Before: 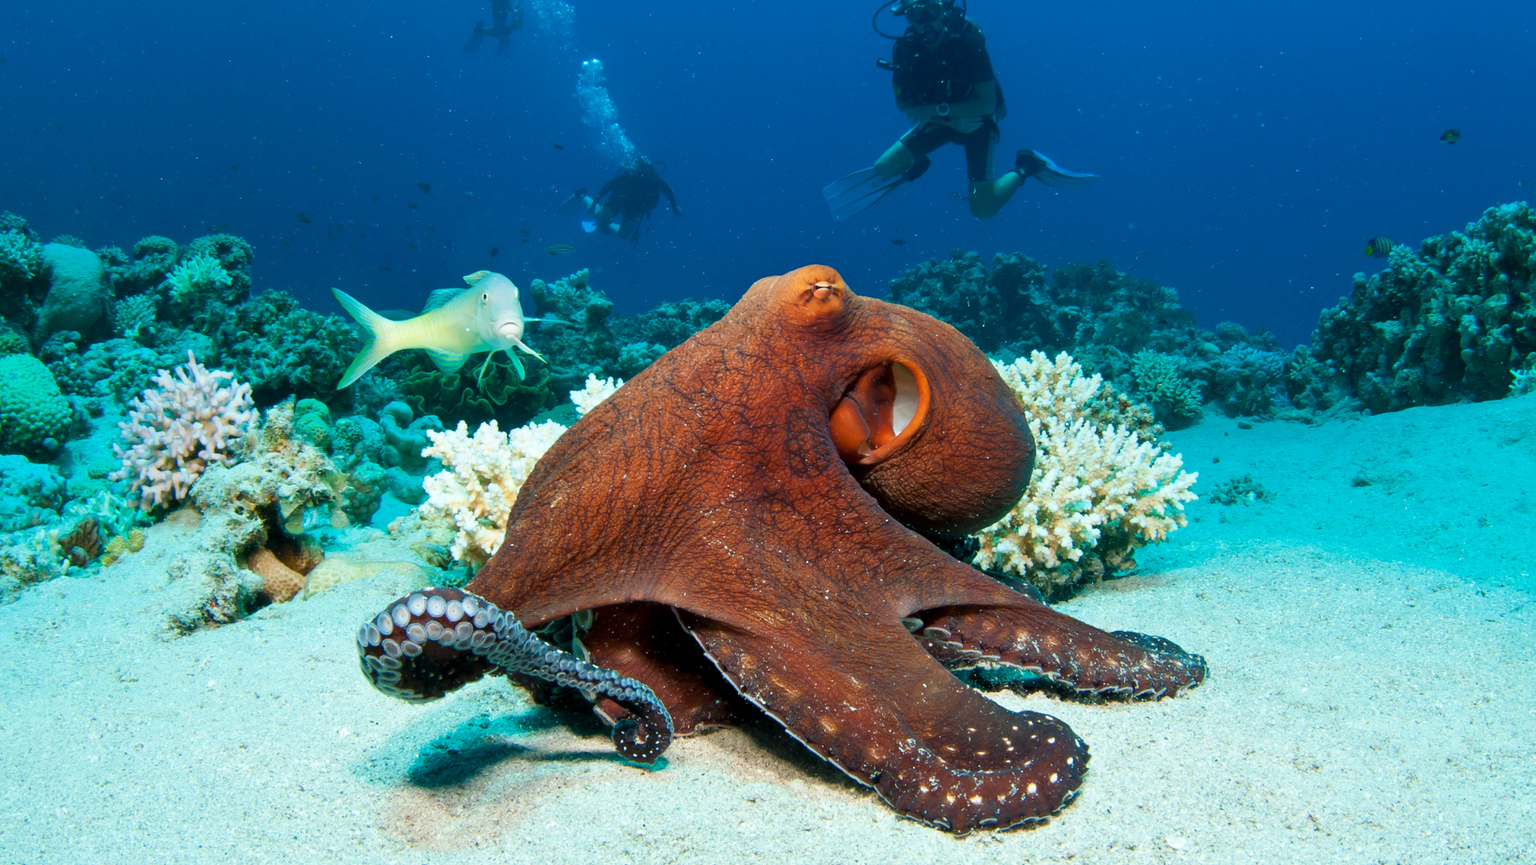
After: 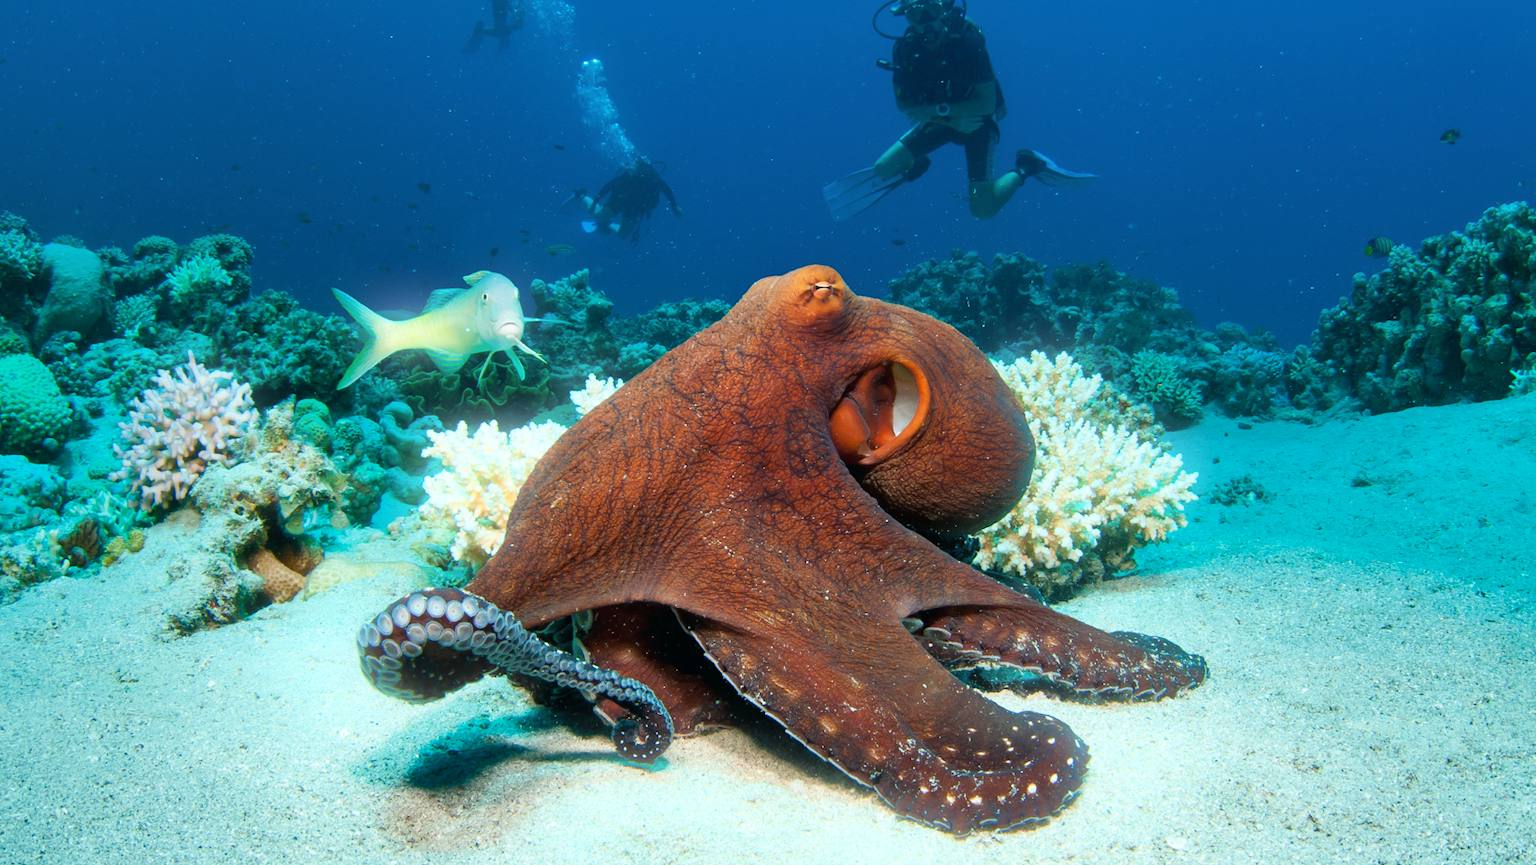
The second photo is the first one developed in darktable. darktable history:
bloom: size 5%, threshold 95%, strength 15%
shadows and highlights: radius 108.52, shadows 23.73, highlights -59.32, low approximation 0.01, soften with gaussian
color balance: mode lift, gamma, gain (sRGB), lift [1, 1, 1.022, 1.026]
